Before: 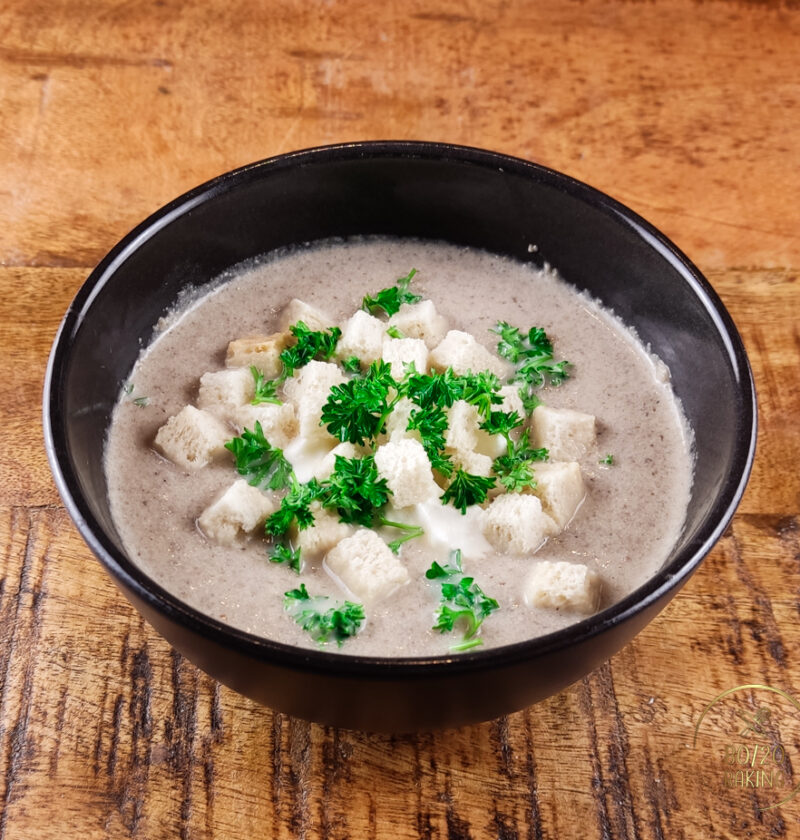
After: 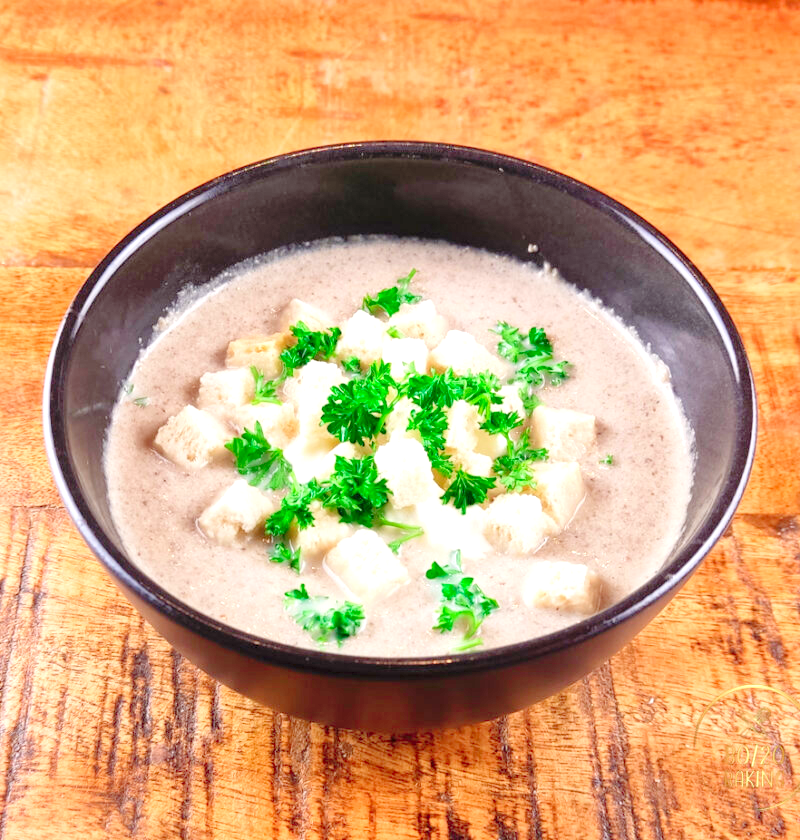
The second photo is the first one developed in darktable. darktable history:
levels: levels [0.008, 0.318, 0.836]
local contrast: mode bilateral grid, contrast 10, coarseness 25, detail 115%, midtone range 0.2
